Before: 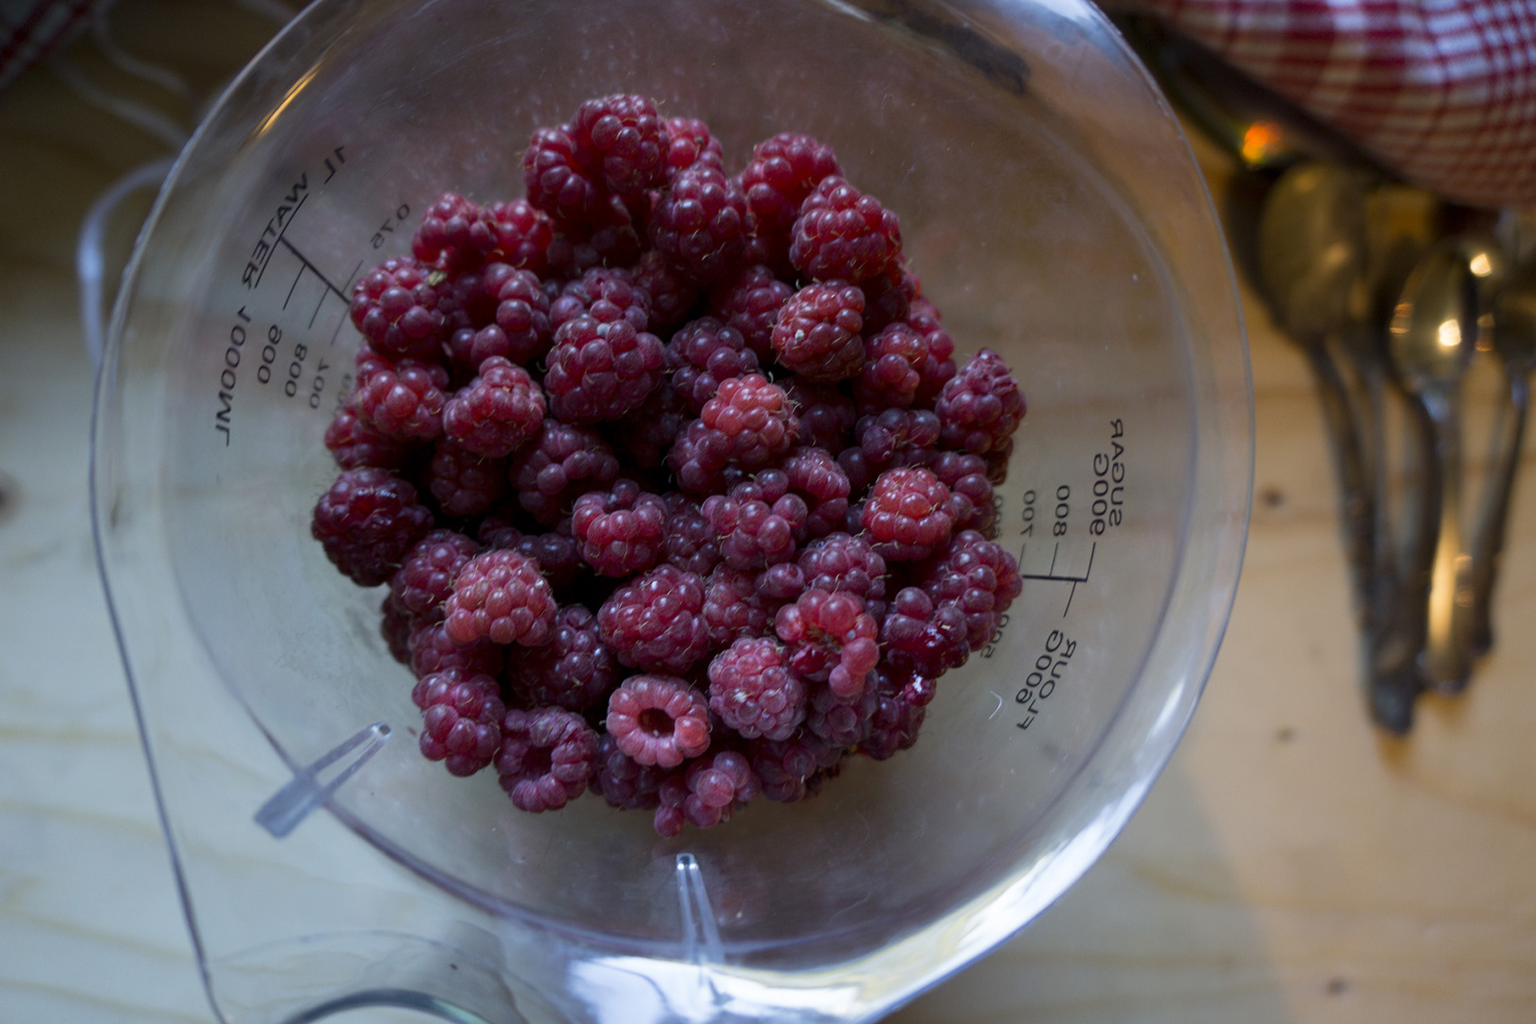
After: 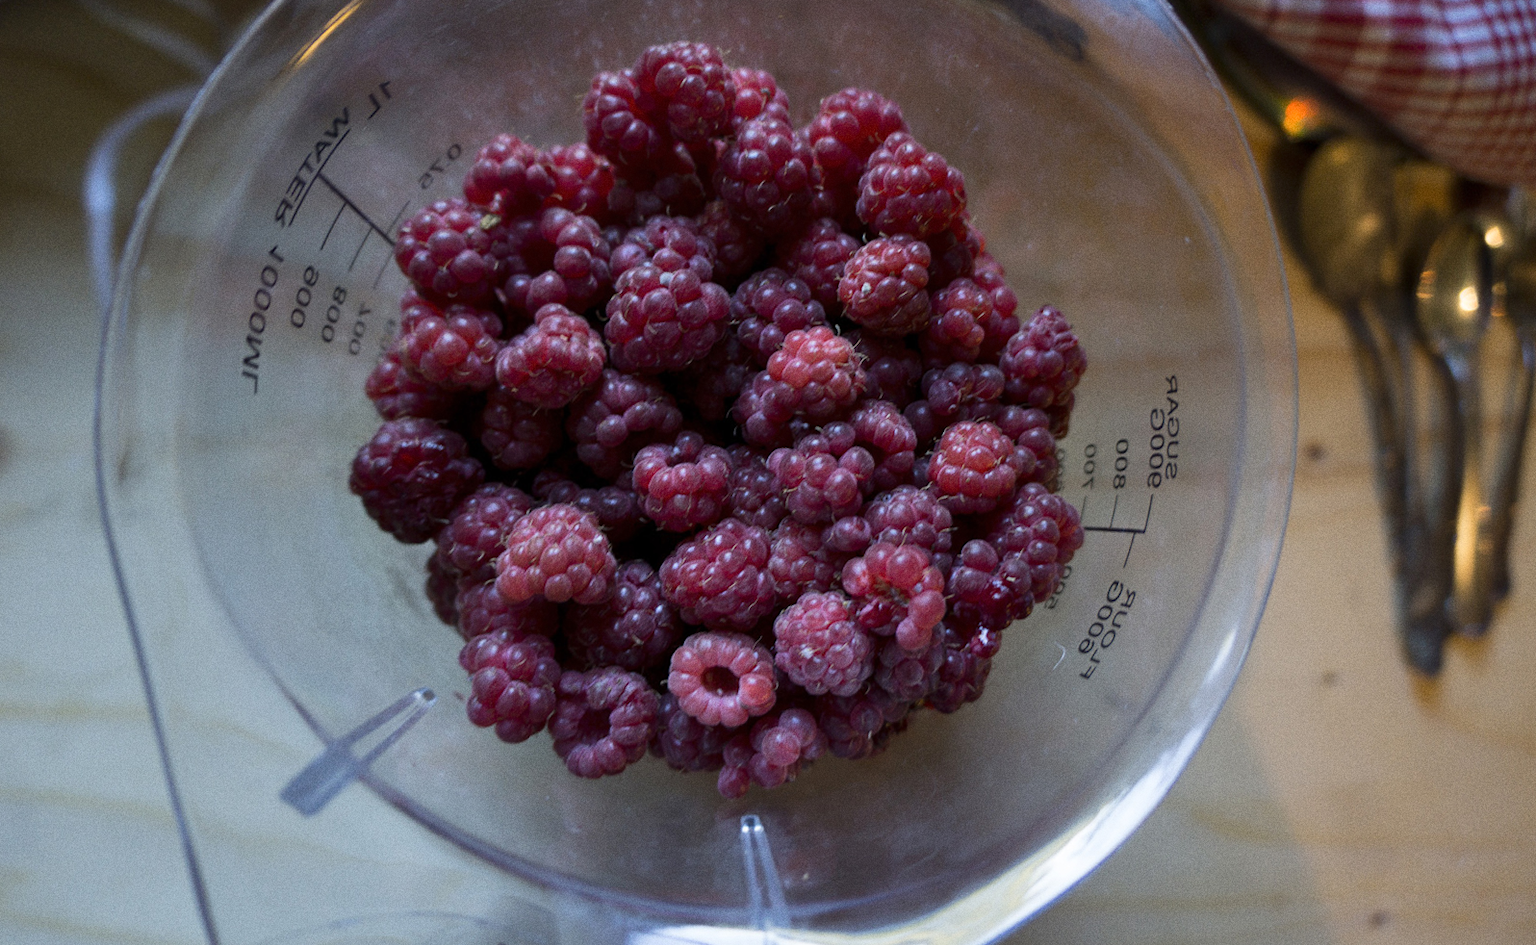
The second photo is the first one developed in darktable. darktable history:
grain: on, module defaults
rotate and perspective: rotation -0.013°, lens shift (vertical) -0.027, lens shift (horizontal) 0.178, crop left 0.016, crop right 0.989, crop top 0.082, crop bottom 0.918
shadows and highlights: shadows 37.27, highlights -28.18, soften with gaussian
